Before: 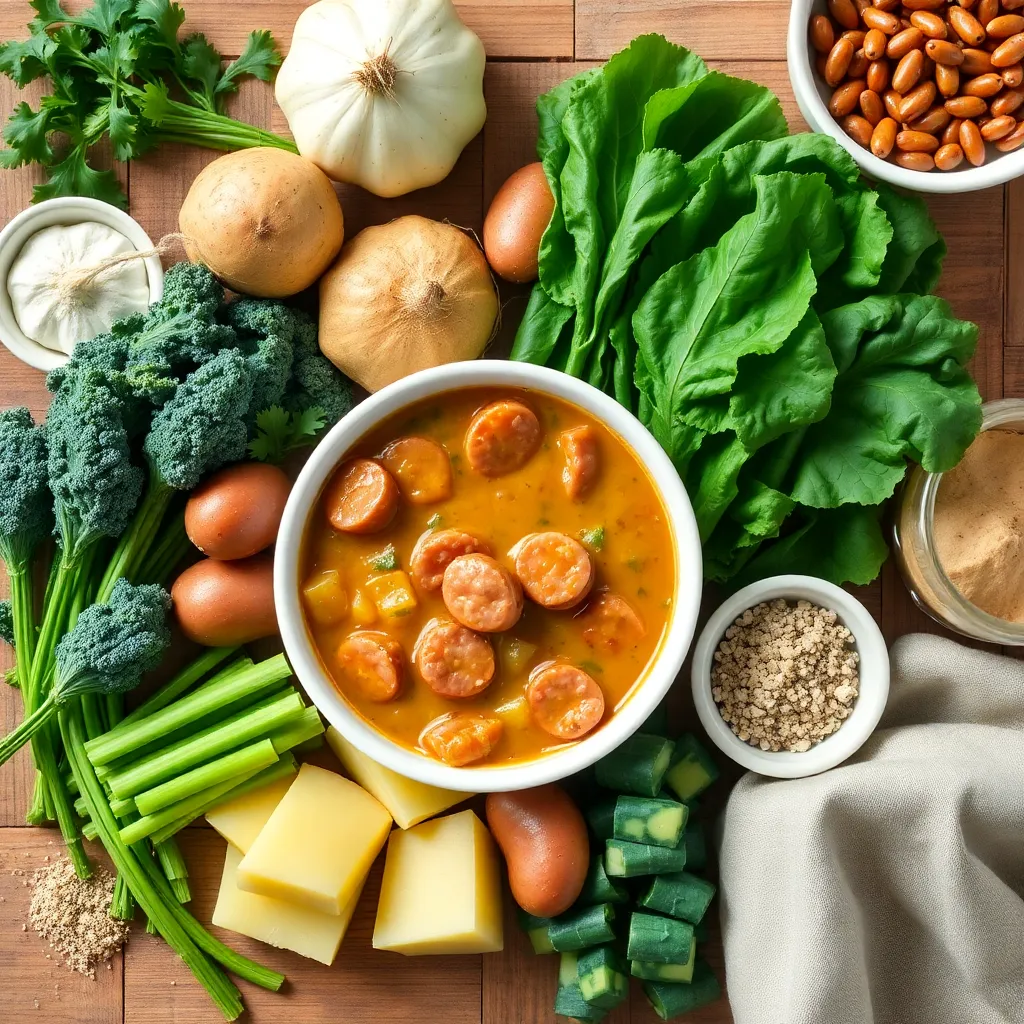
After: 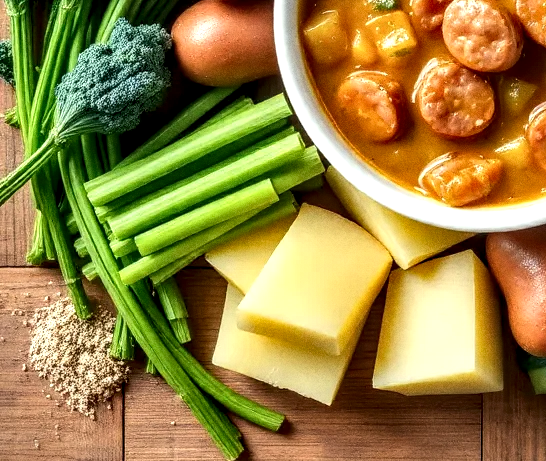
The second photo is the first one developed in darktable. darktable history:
crop and rotate: top 54.778%, right 46.61%, bottom 0.159%
local contrast: highlights 79%, shadows 56%, detail 175%, midtone range 0.428
shadows and highlights: low approximation 0.01, soften with gaussian
grain: coarseness 0.09 ISO
